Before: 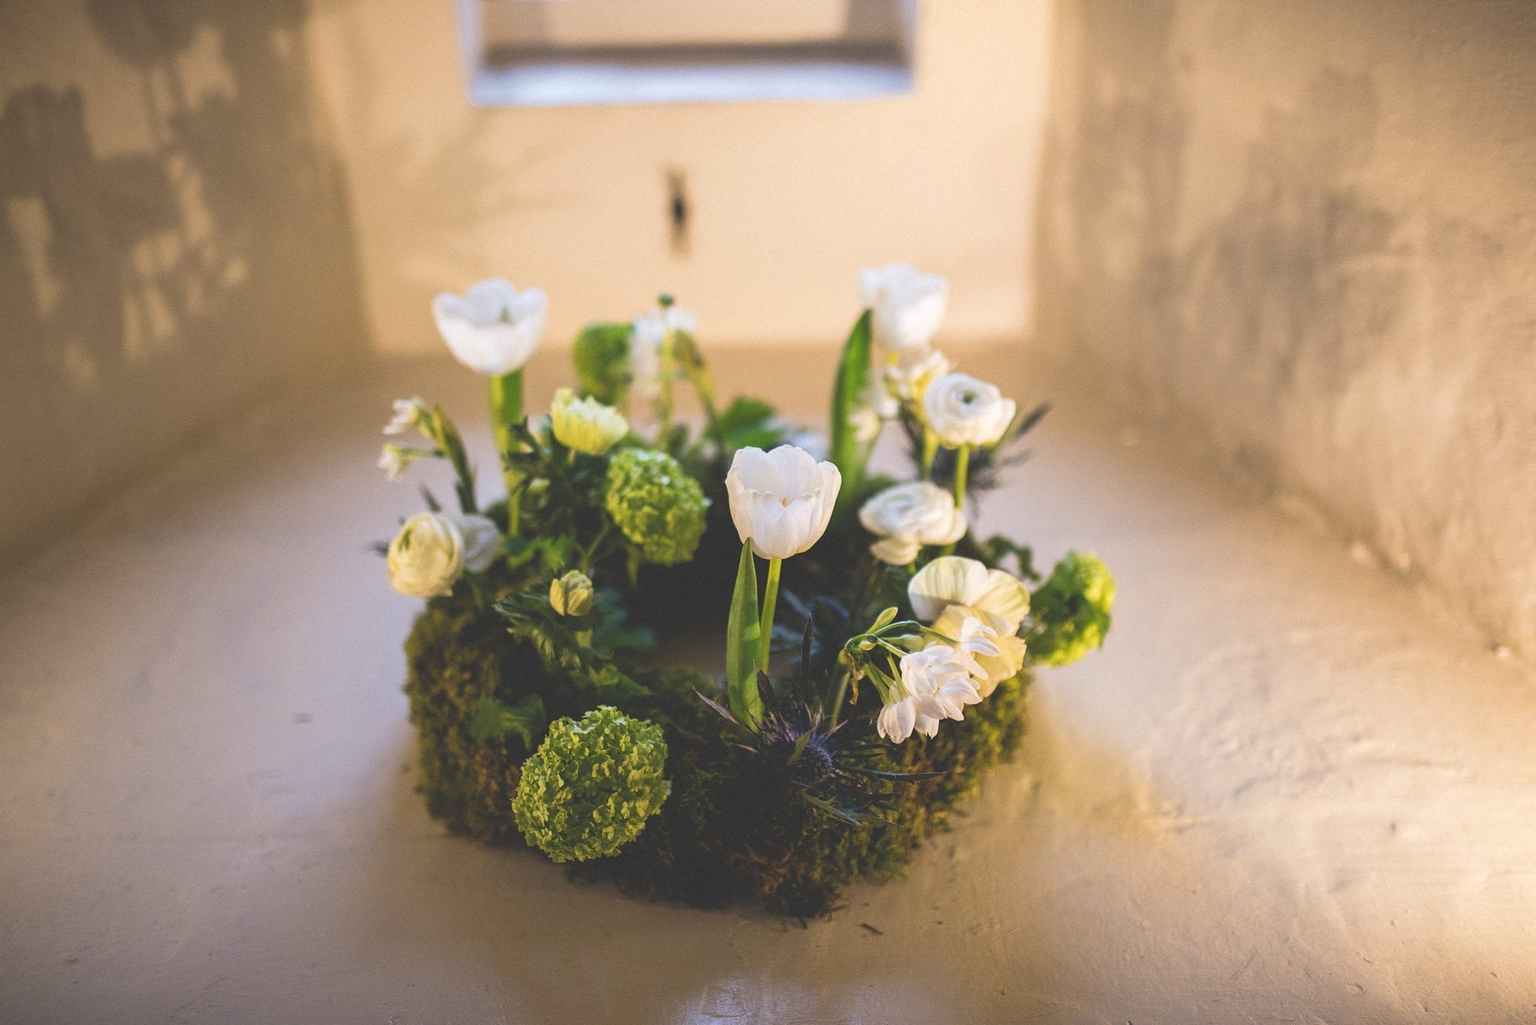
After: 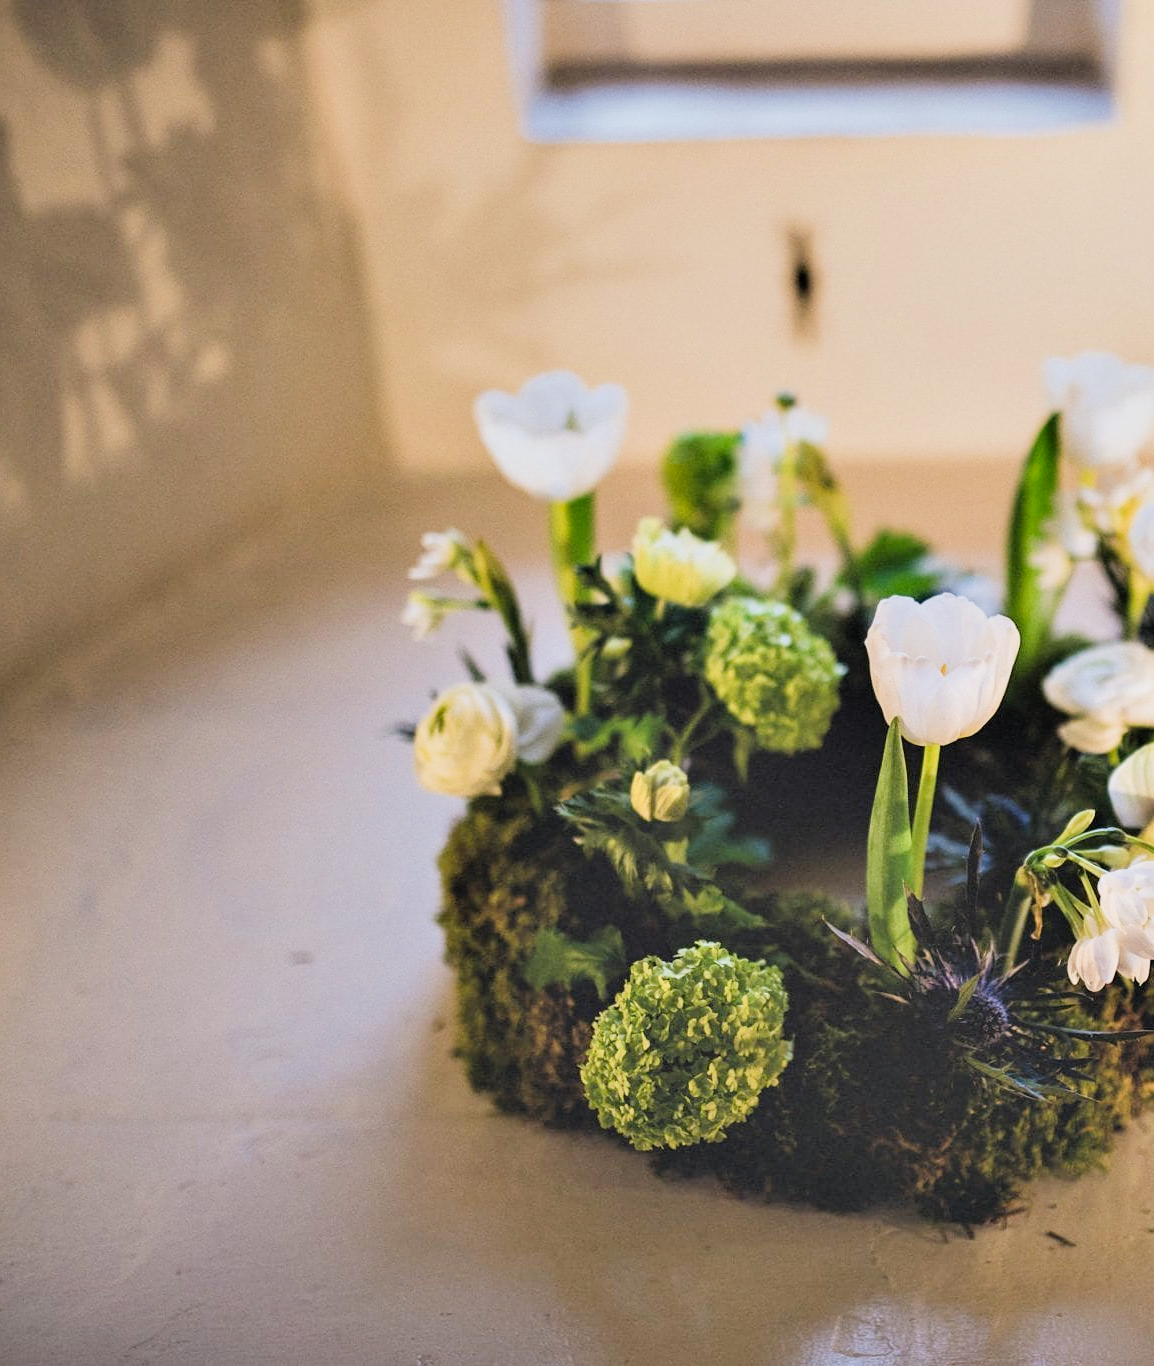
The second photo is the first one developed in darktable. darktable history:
contrast equalizer: y [[0.6 ×6], [0.55 ×6], [0 ×6], [0 ×6], [0 ×6]]
exposure: exposure 0.527 EV, compensate exposure bias true, compensate highlight preservation false
filmic rgb: black relative exposure -7.41 EV, white relative exposure 4.86 EV, hardness 3.4
crop: left 5.02%, right 38.626%
